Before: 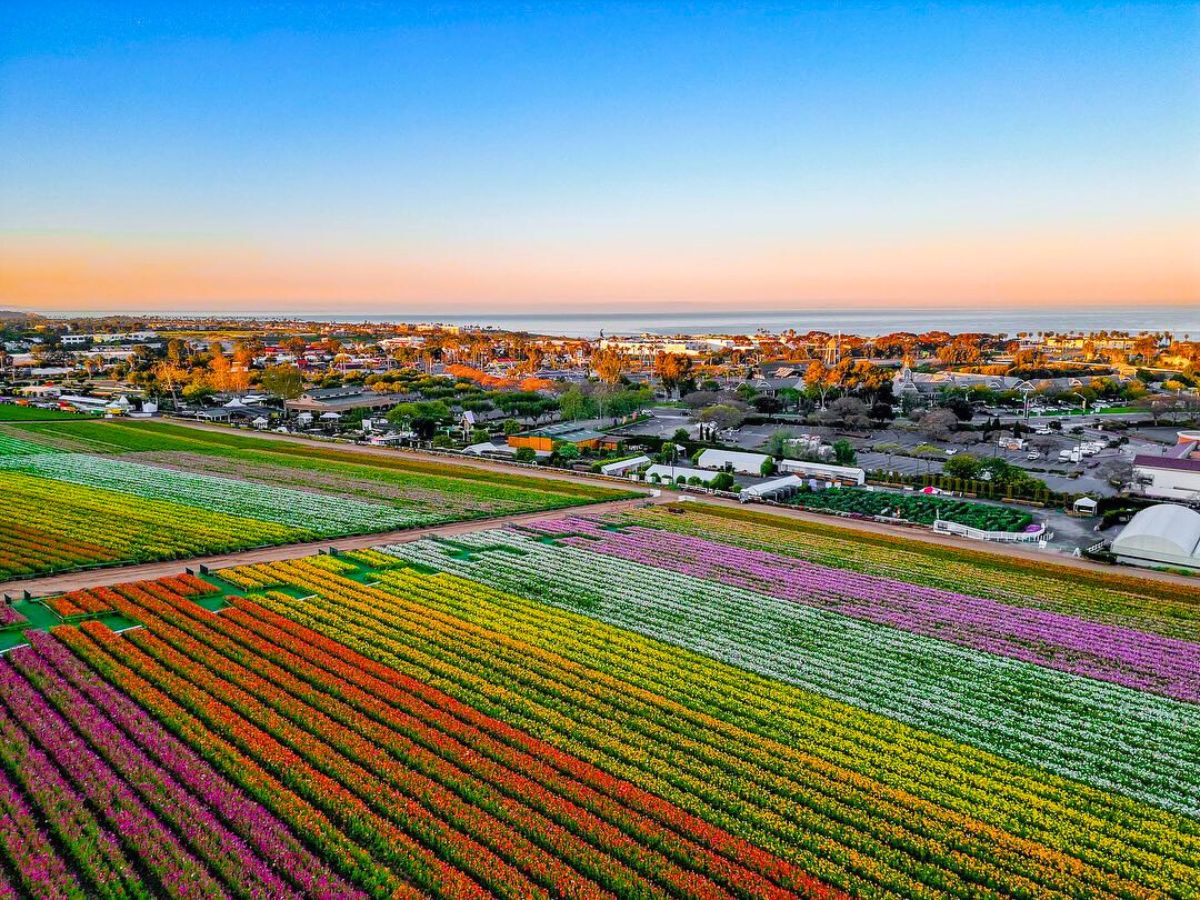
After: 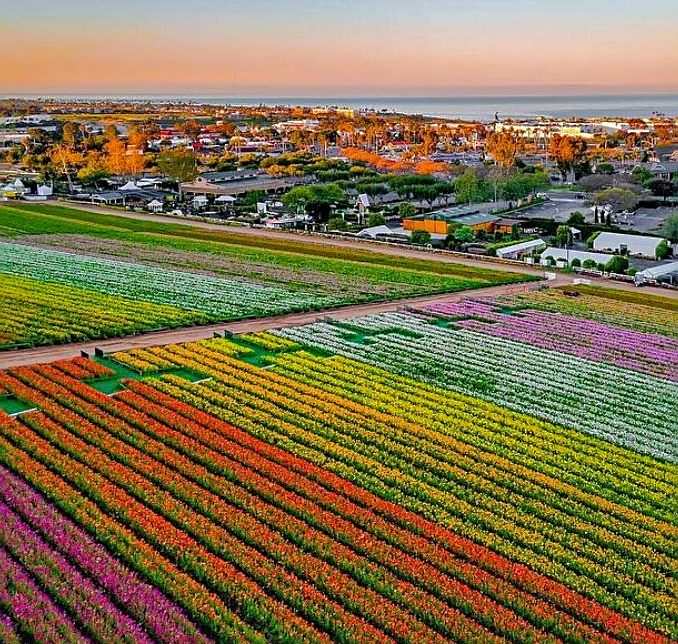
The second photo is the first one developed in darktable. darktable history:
local contrast: mode bilateral grid, contrast 20, coarseness 50, detail 119%, midtone range 0.2
crop: left 8.764%, top 24.132%, right 34.686%, bottom 4.253%
sharpen: on, module defaults
shadows and highlights: shadows 39.64, highlights -59.84
